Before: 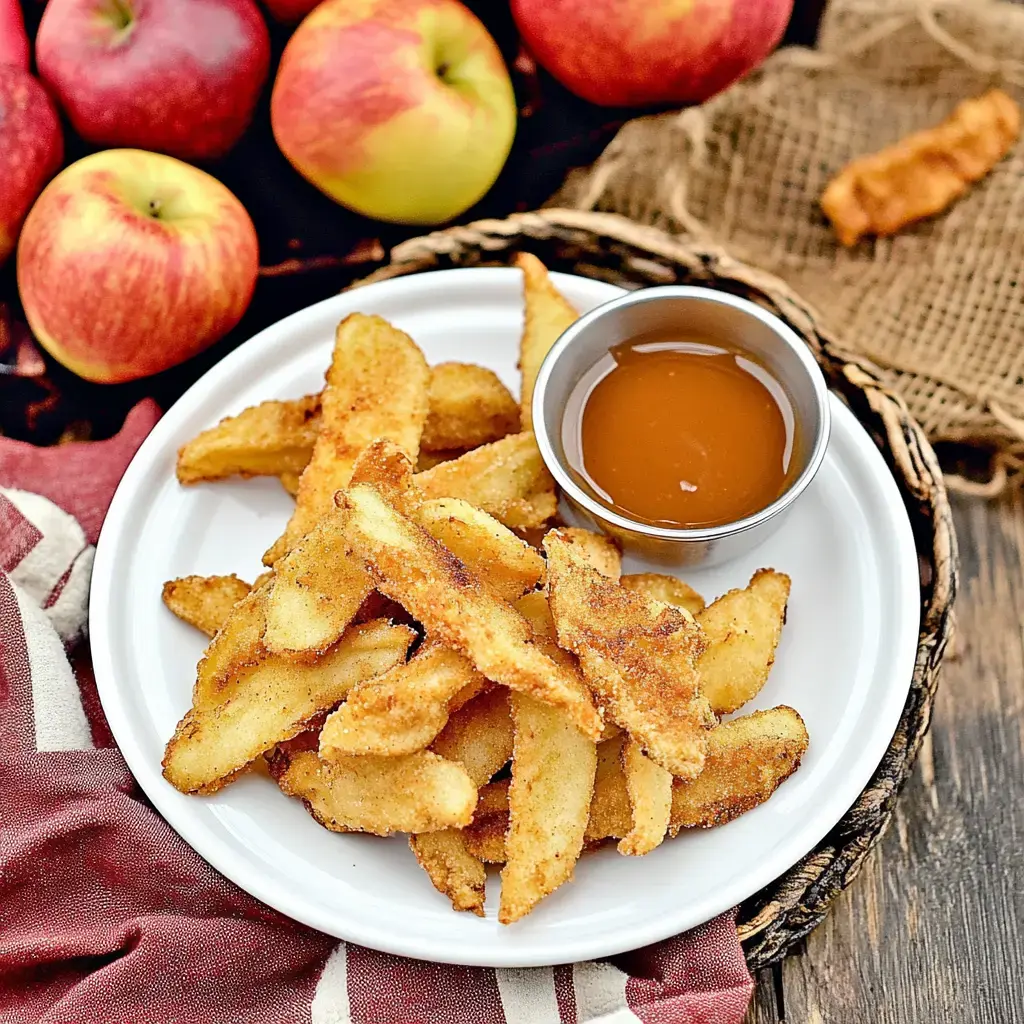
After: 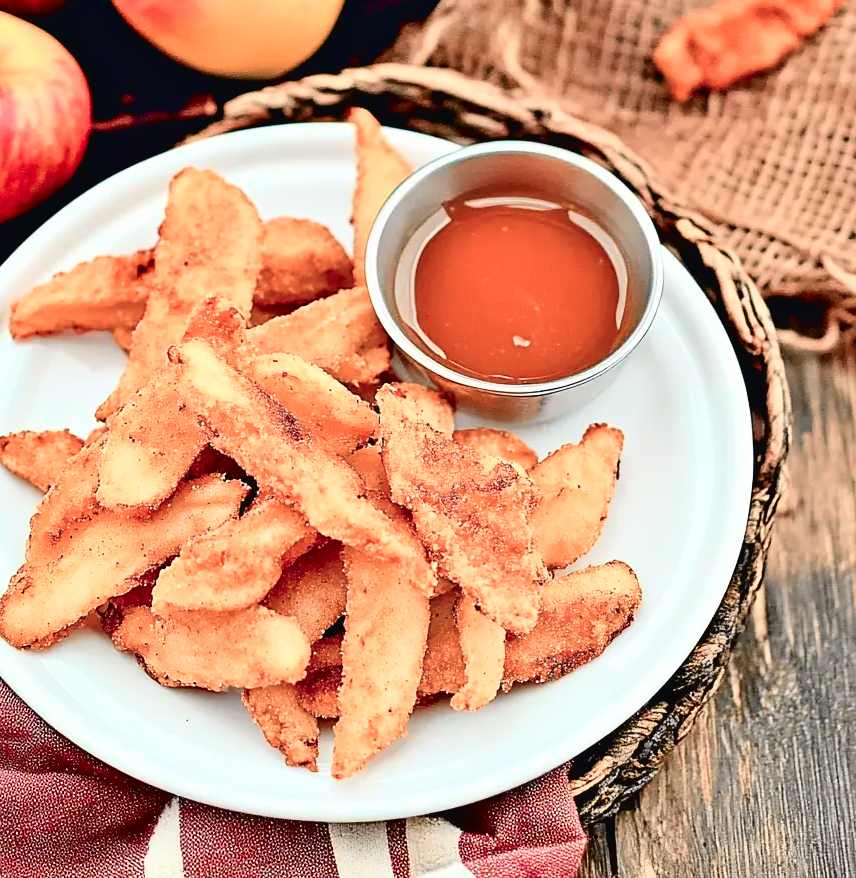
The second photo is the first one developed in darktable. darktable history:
crop: left 16.348%, top 14.245%
color zones: curves: ch2 [(0, 0.5) (0.084, 0.497) (0.323, 0.335) (0.4, 0.497) (1, 0.5)]
tone curve: curves: ch0 [(0, 0.024) (0.049, 0.038) (0.176, 0.162) (0.311, 0.337) (0.416, 0.471) (0.565, 0.658) (0.817, 0.911) (1, 1)]; ch1 [(0, 0) (0.351, 0.347) (0.446, 0.42) (0.481, 0.463) (0.504, 0.504) (0.522, 0.521) (0.546, 0.563) (0.622, 0.664) (0.728, 0.786) (1, 1)]; ch2 [(0, 0) (0.327, 0.324) (0.427, 0.413) (0.458, 0.444) (0.502, 0.504) (0.526, 0.539) (0.547, 0.581) (0.601, 0.61) (0.76, 0.765) (1, 1)], color space Lab, independent channels, preserve colors none
